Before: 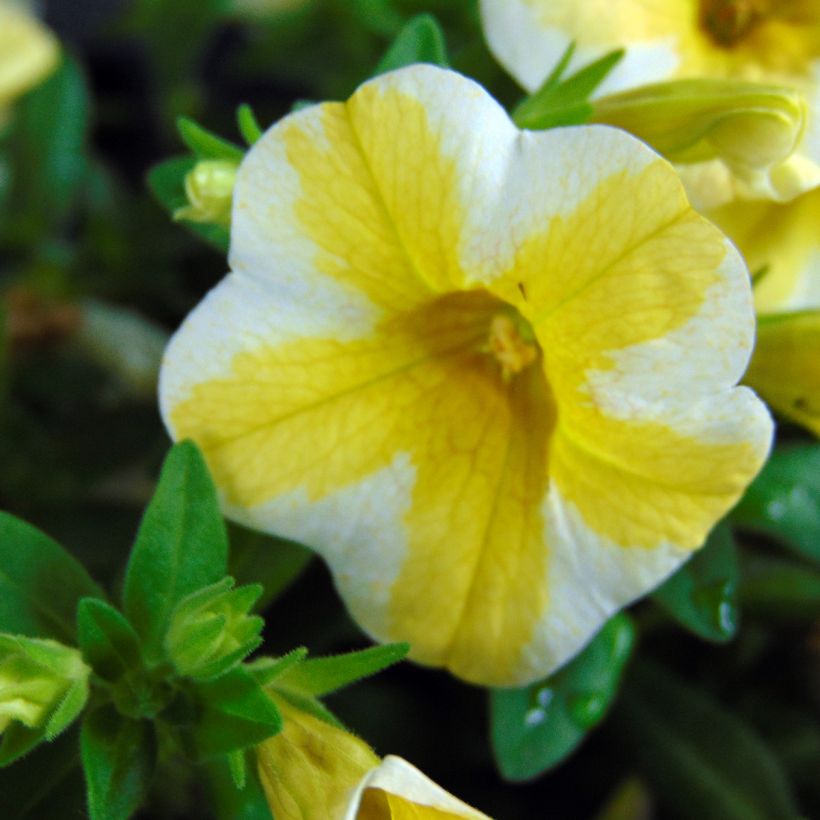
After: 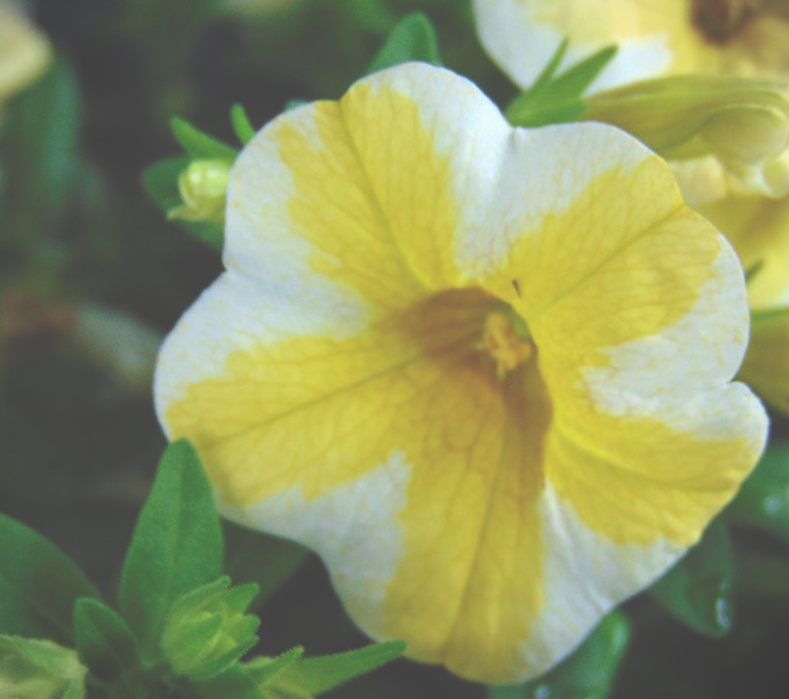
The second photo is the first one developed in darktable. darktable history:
vignetting: fall-off start 100.43%, fall-off radius 65.34%, automatic ratio true, unbound false
exposure: black level correction -0.06, exposure -0.049 EV, compensate highlight preservation false
crop and rotate: angle 0.371°, left 0.379%, right 2.673%, bottom 14.105%
levels: levels [0, 0.498, 1]
